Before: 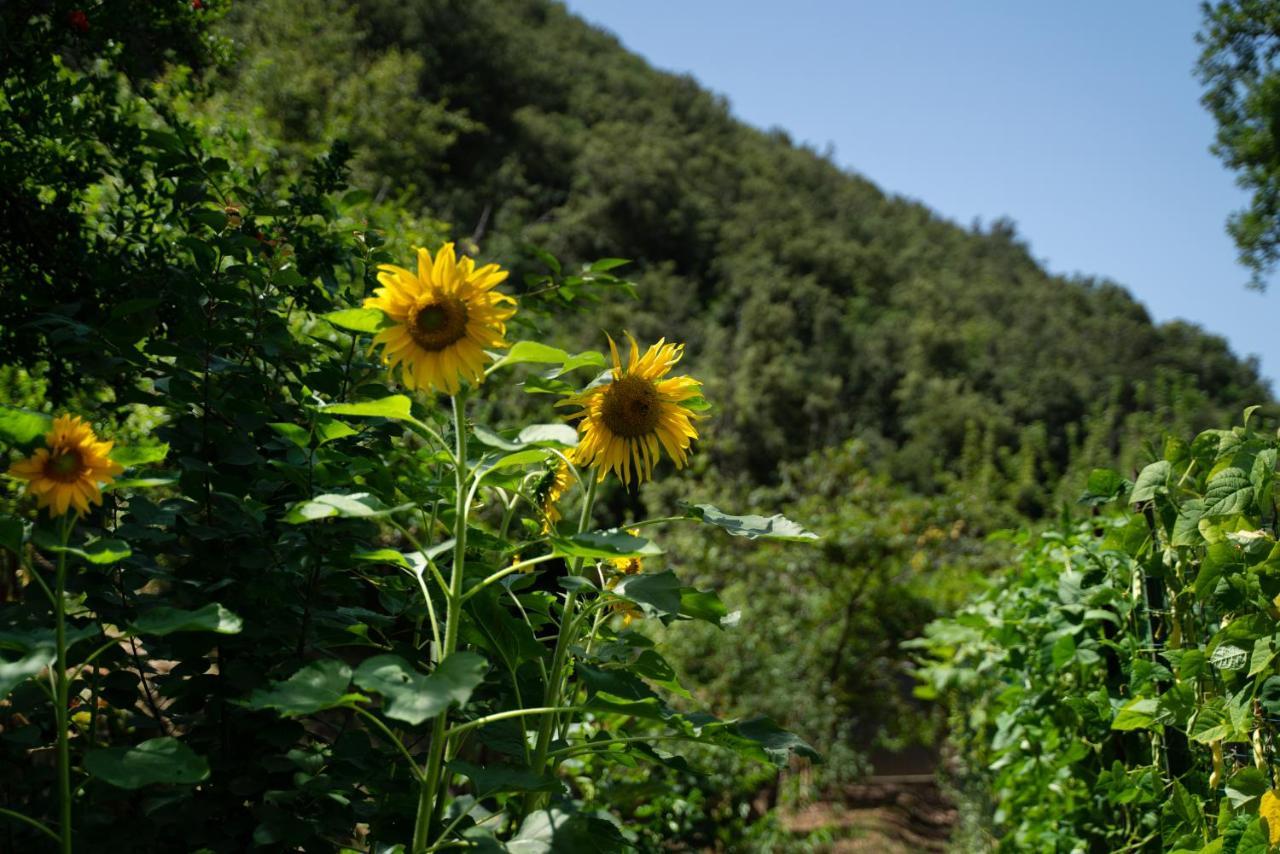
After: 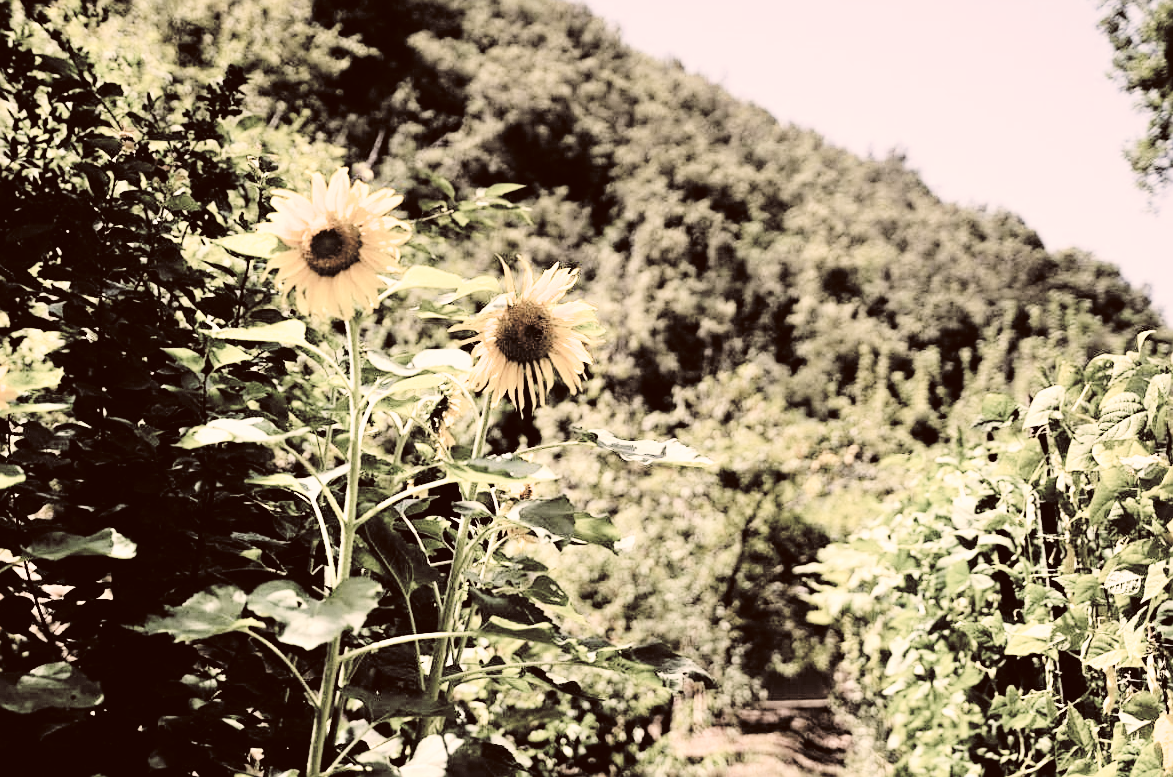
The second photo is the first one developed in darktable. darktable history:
contrast brightness saturation: brightness 0.184, saturation -0.487
color correction: highlights a* 10.24, highlights b* 9.66, shadows a* 9.13, shadows b* 7.87, saturation 0.796
tone curve: curves: ch0 [(0, 0.023) (0.103, 0.087) (0.295, 0.297) (0.445, 0.531) (0.553, 0.665) (0.735, 0.843) (0.994, 1)]; ch1 [(0, 0) (0.427, 0.346) (0.456, 0.426) (0.484, 0.494) (0.509, 0.505) (0.535, 0.56) (0.581, 0.632) (0.646, 0.715) (1, 1)]; ch2 [(0, 0) (0.369, 0.388) (0.449, 0.431) (0.501, 0.495) (0.533, 0.518) (0.572, 0.612) (0.677, 0.752) (1, 1)], preserve colors none
crop and rotate: left 8.296%, top 8.989%
sharpen: on, module defaults
filmic rgb: black relative exposure -5.08 EV, white relative exposure 3.98 EV, hardness 2.91, contrast 1.384, highlights saturation mix -28.61%, color science v6 (2022), iterations of high-quality reconstruction 10
exposure: black level correction 0, exposure 1.388 EV, compensate exposure bias true, compensate highlight preservation false
